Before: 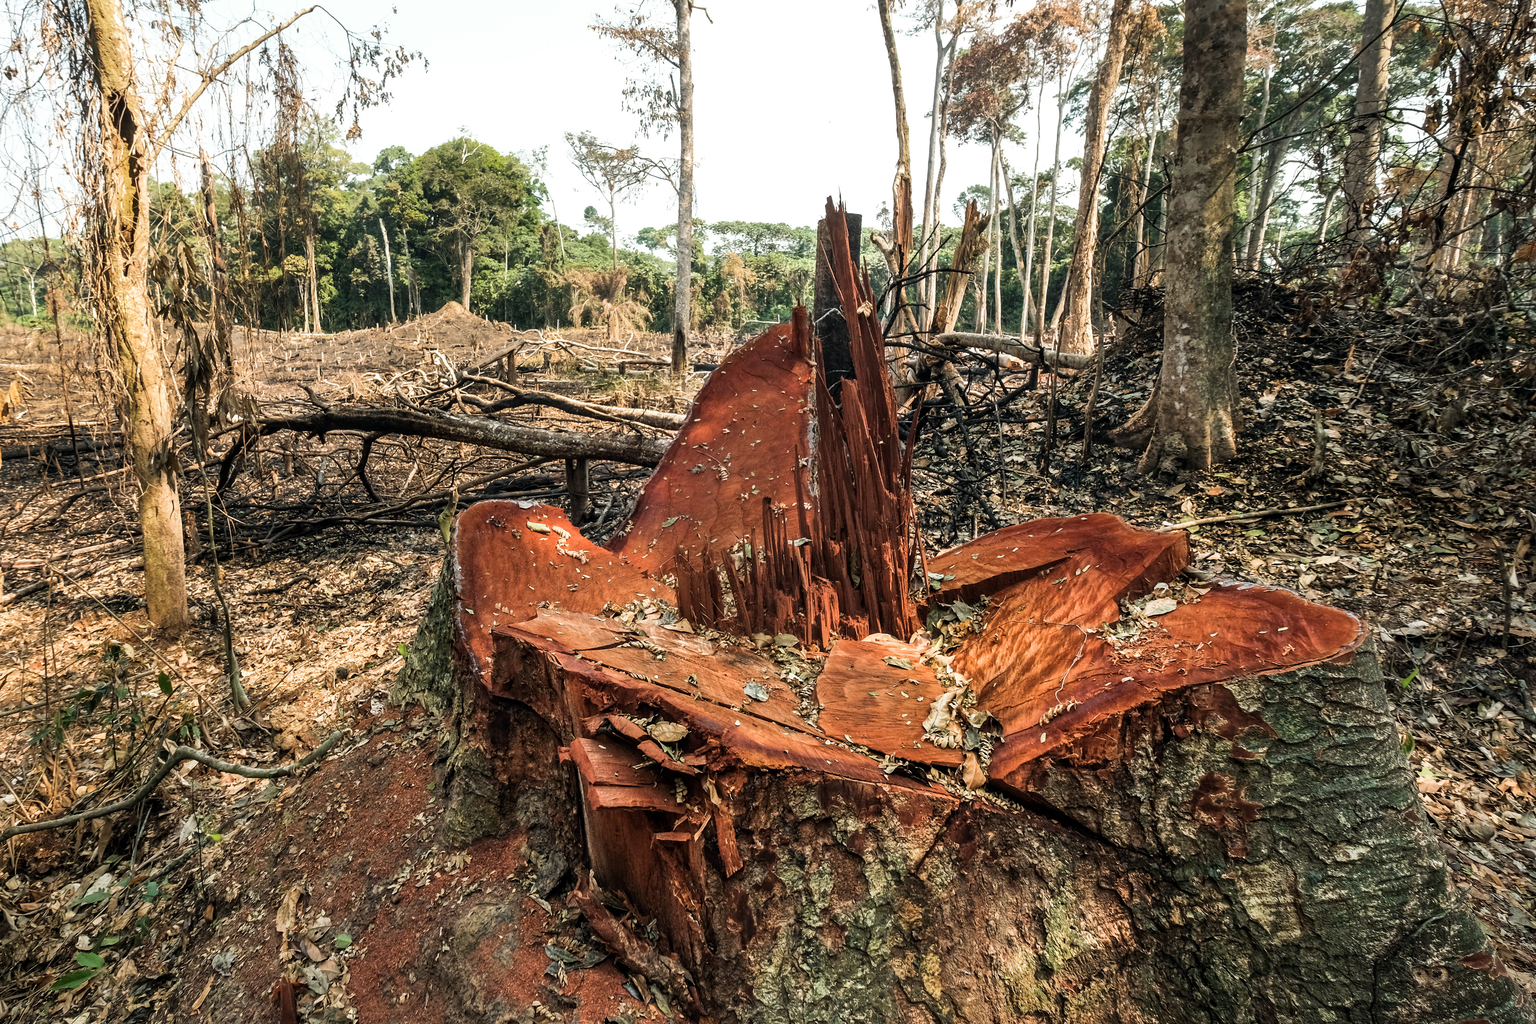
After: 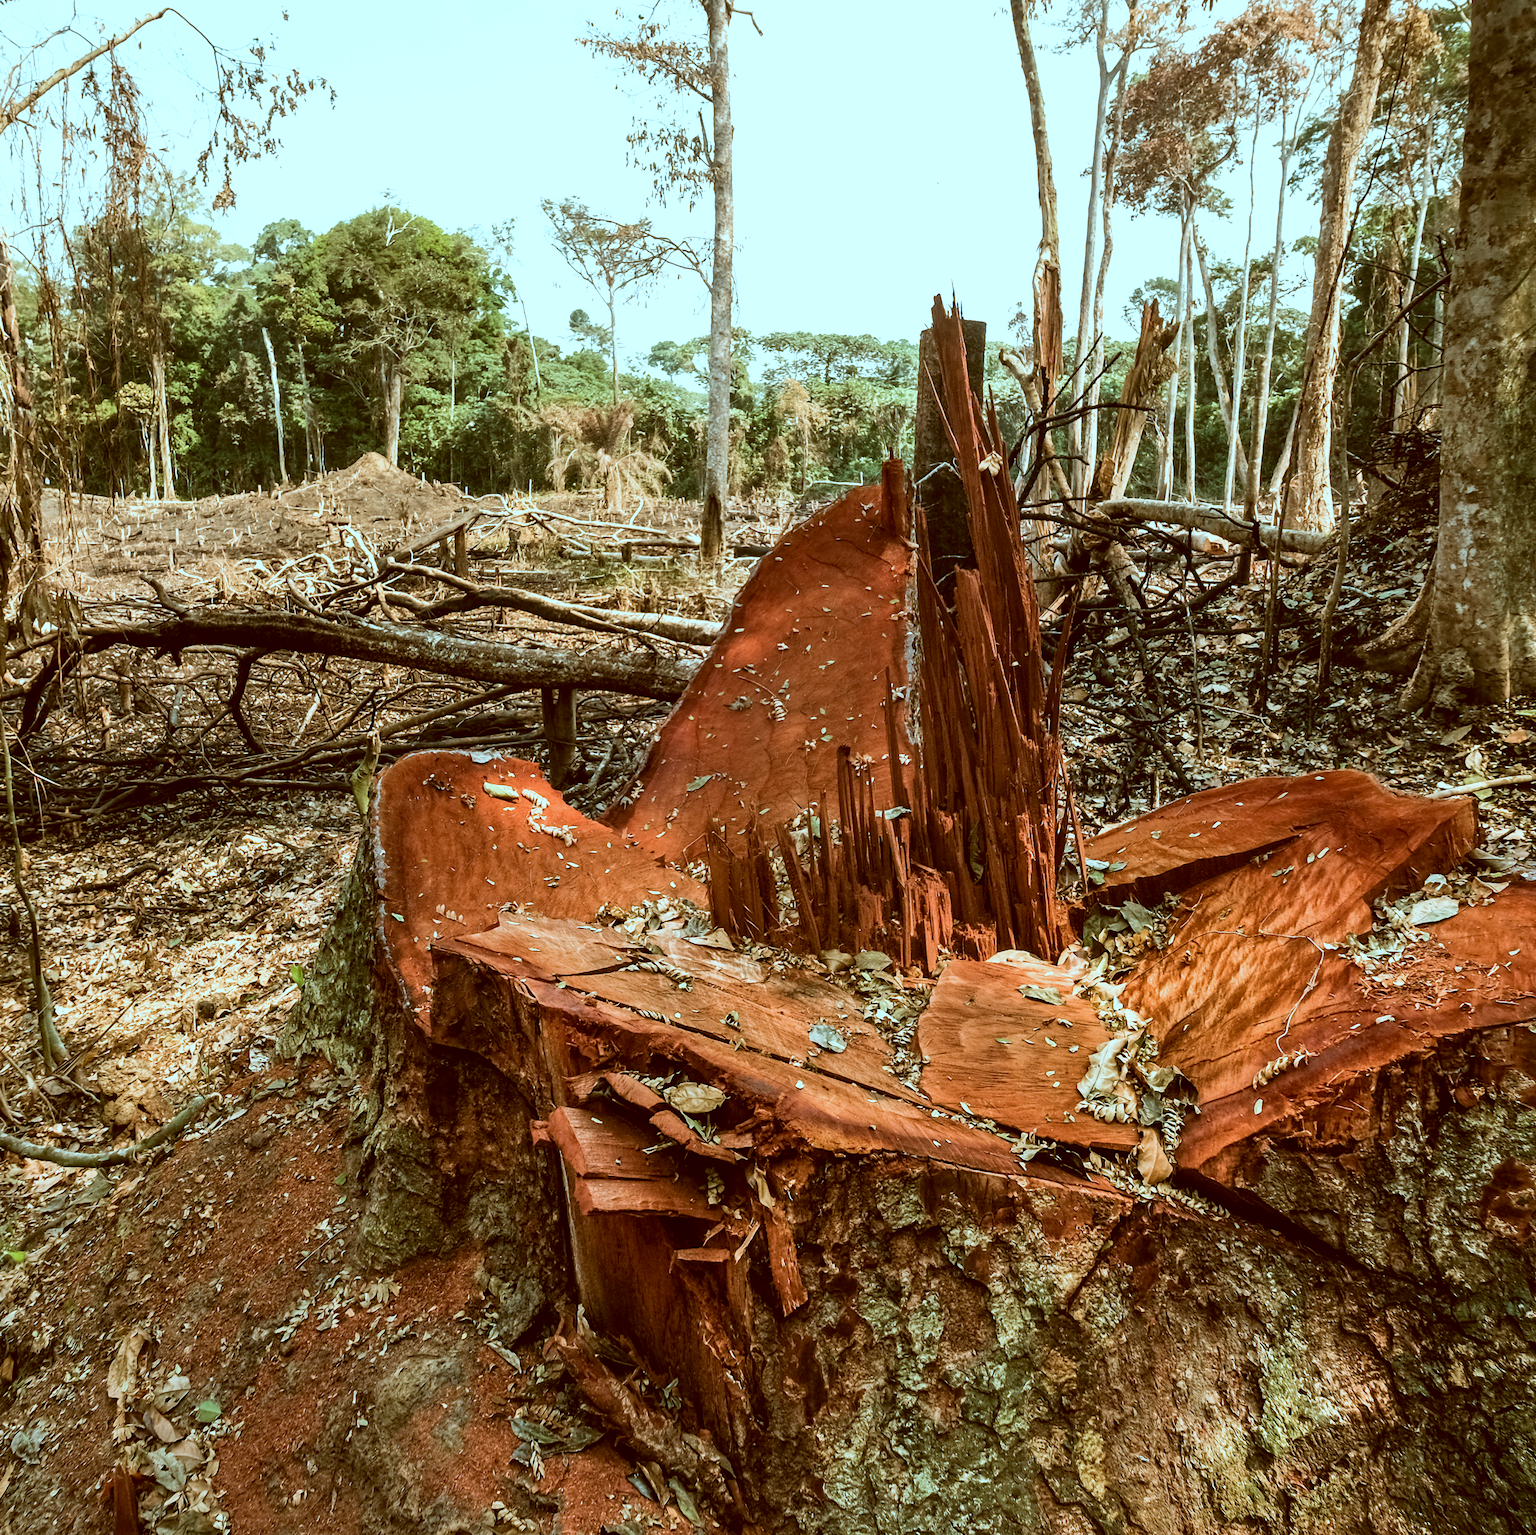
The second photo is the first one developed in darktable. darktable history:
crop and rotate: left 13.342%, right 19.999%
color correction: highlights a* -13.86, highlights b* -16.1, shadows a* 10.13, shadows b* 29.05
